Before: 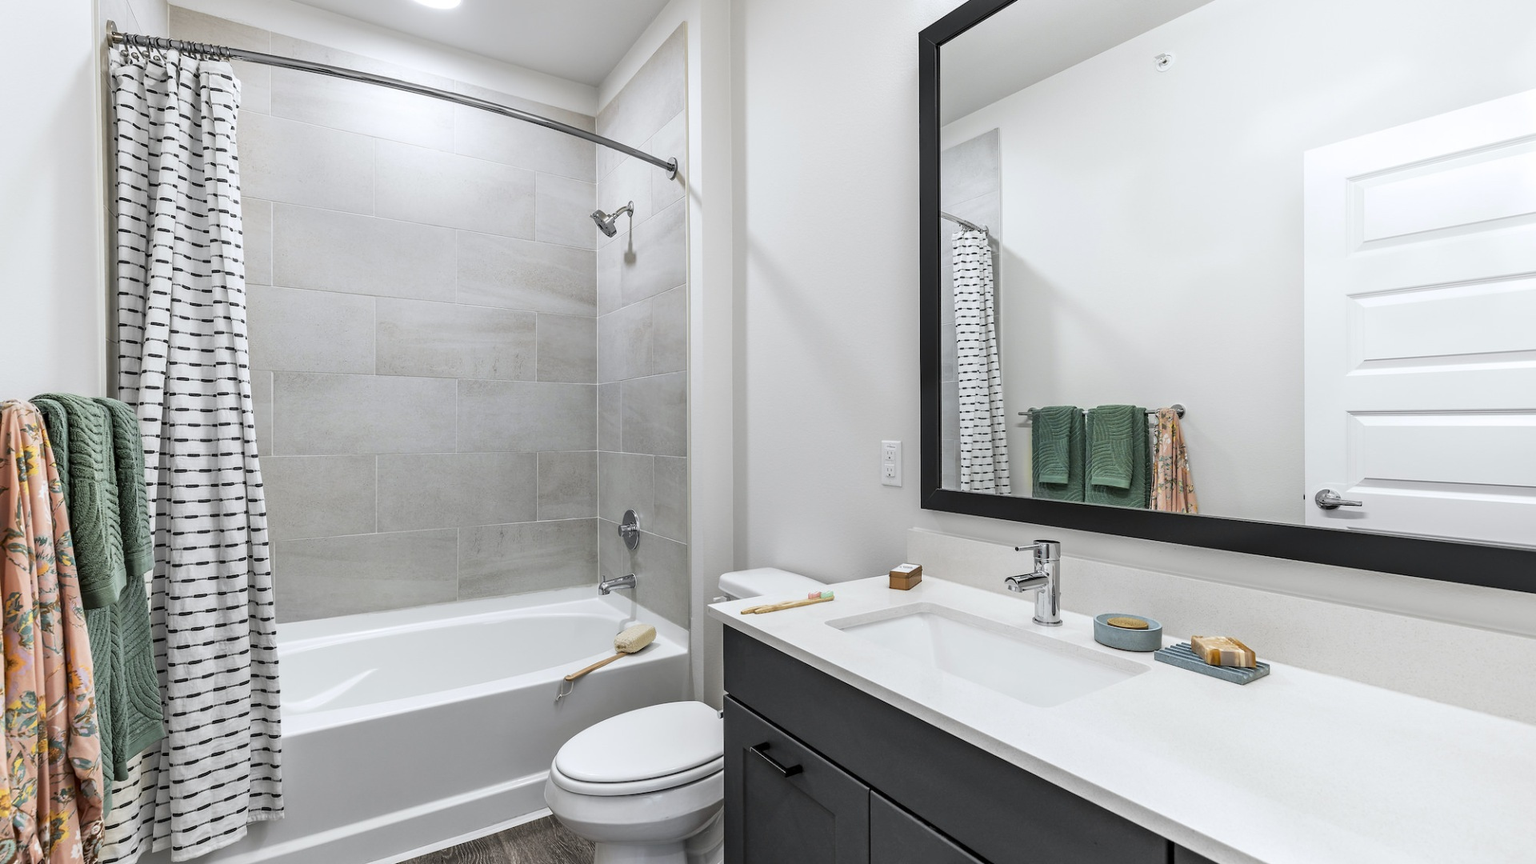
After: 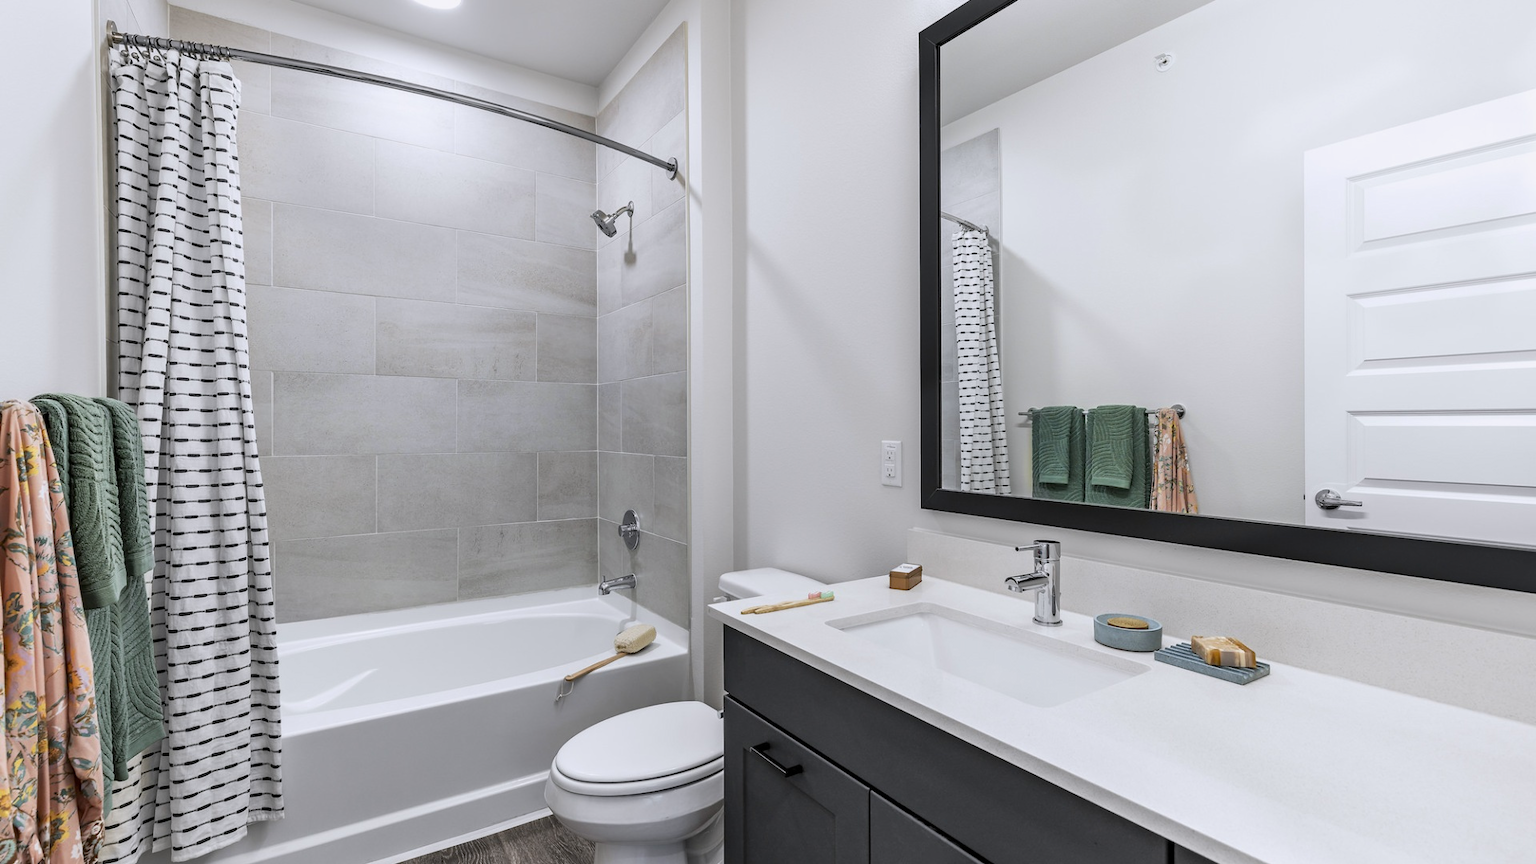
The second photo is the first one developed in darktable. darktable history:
white balance: red 1.004, blue 1.024
exposure: exposure -0.157 EV, compensate highlight preservation false
